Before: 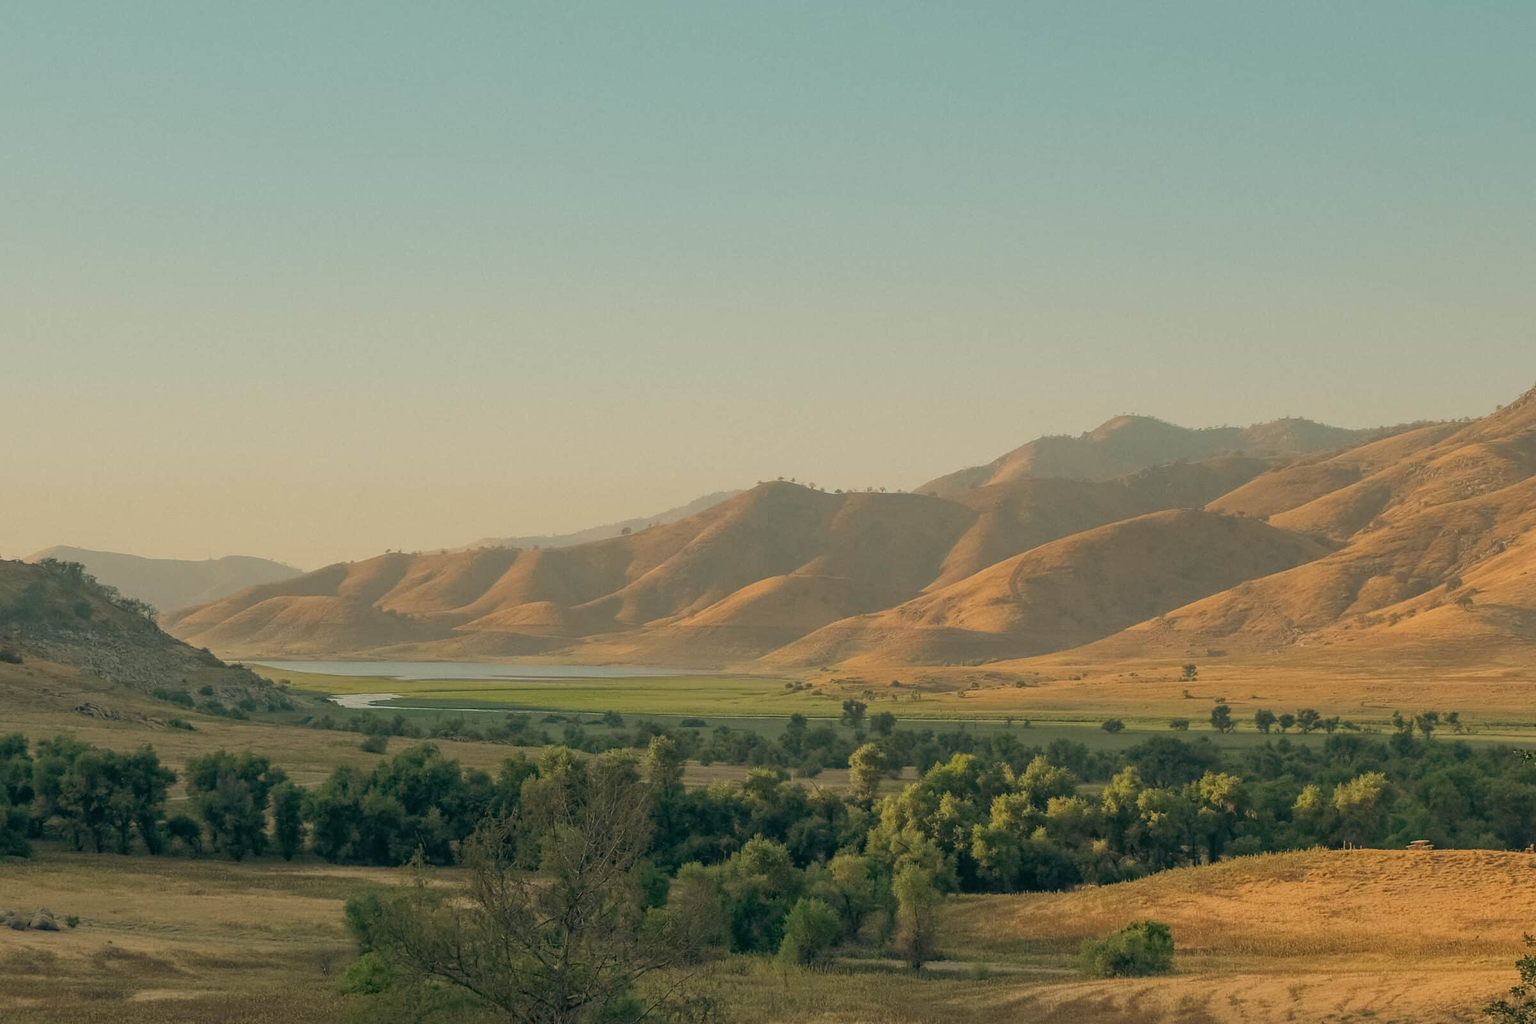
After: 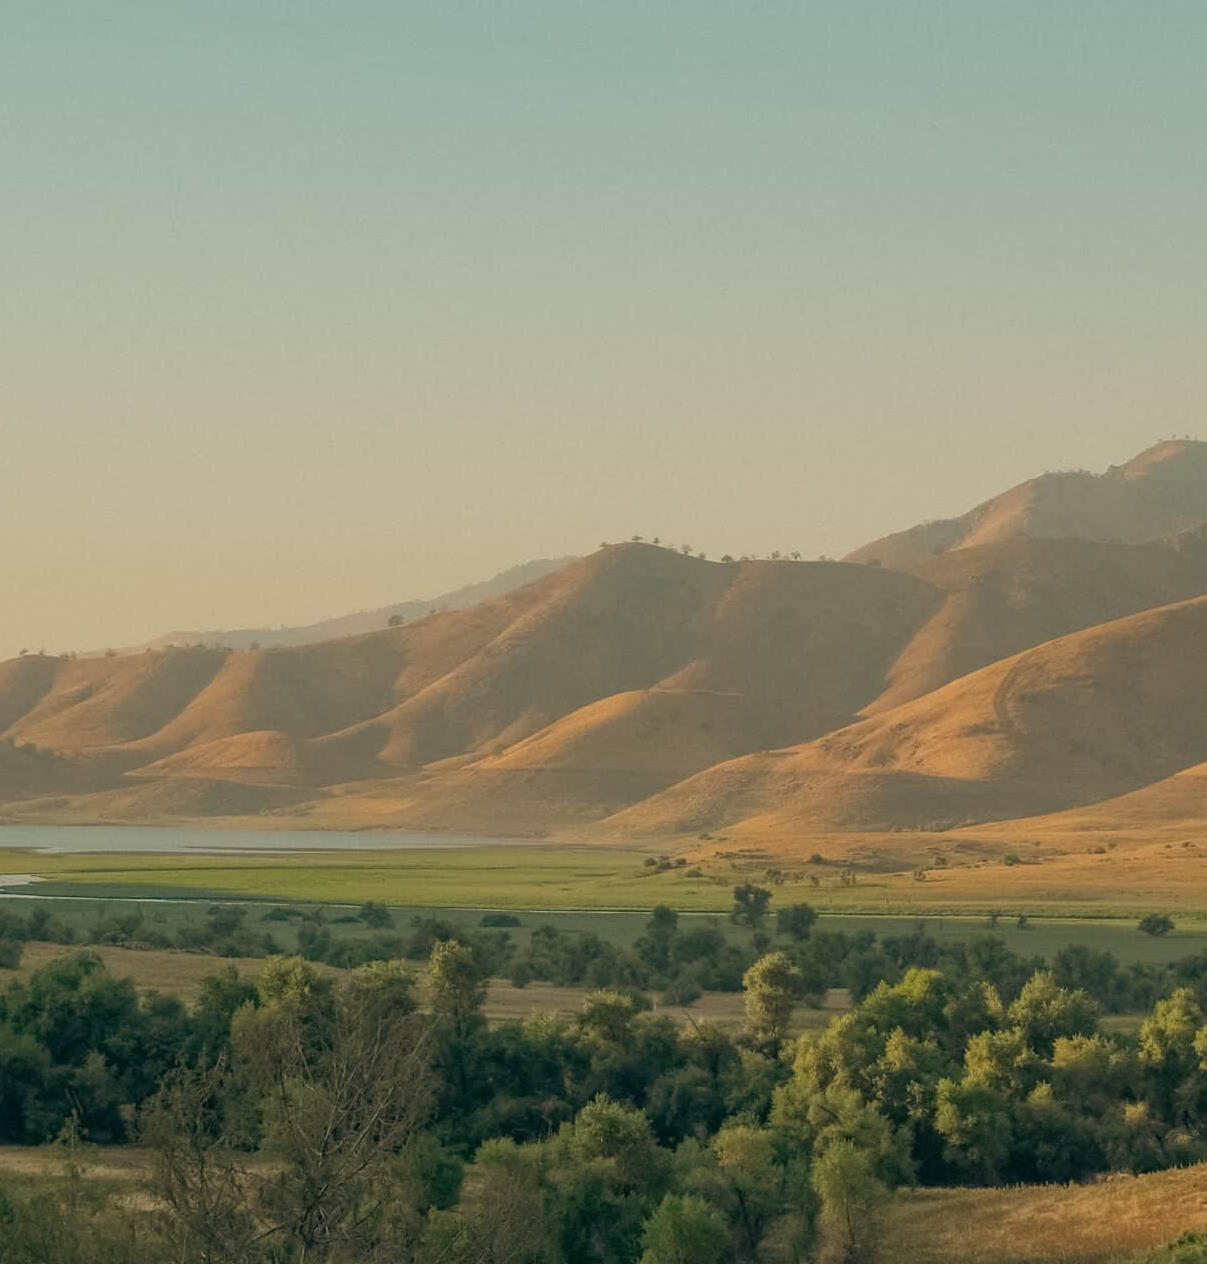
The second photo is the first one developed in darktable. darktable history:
crop and rotate: angle 0.015°, left 24.291%, top 13.052%, right 25.379%, bottom 7.903%
